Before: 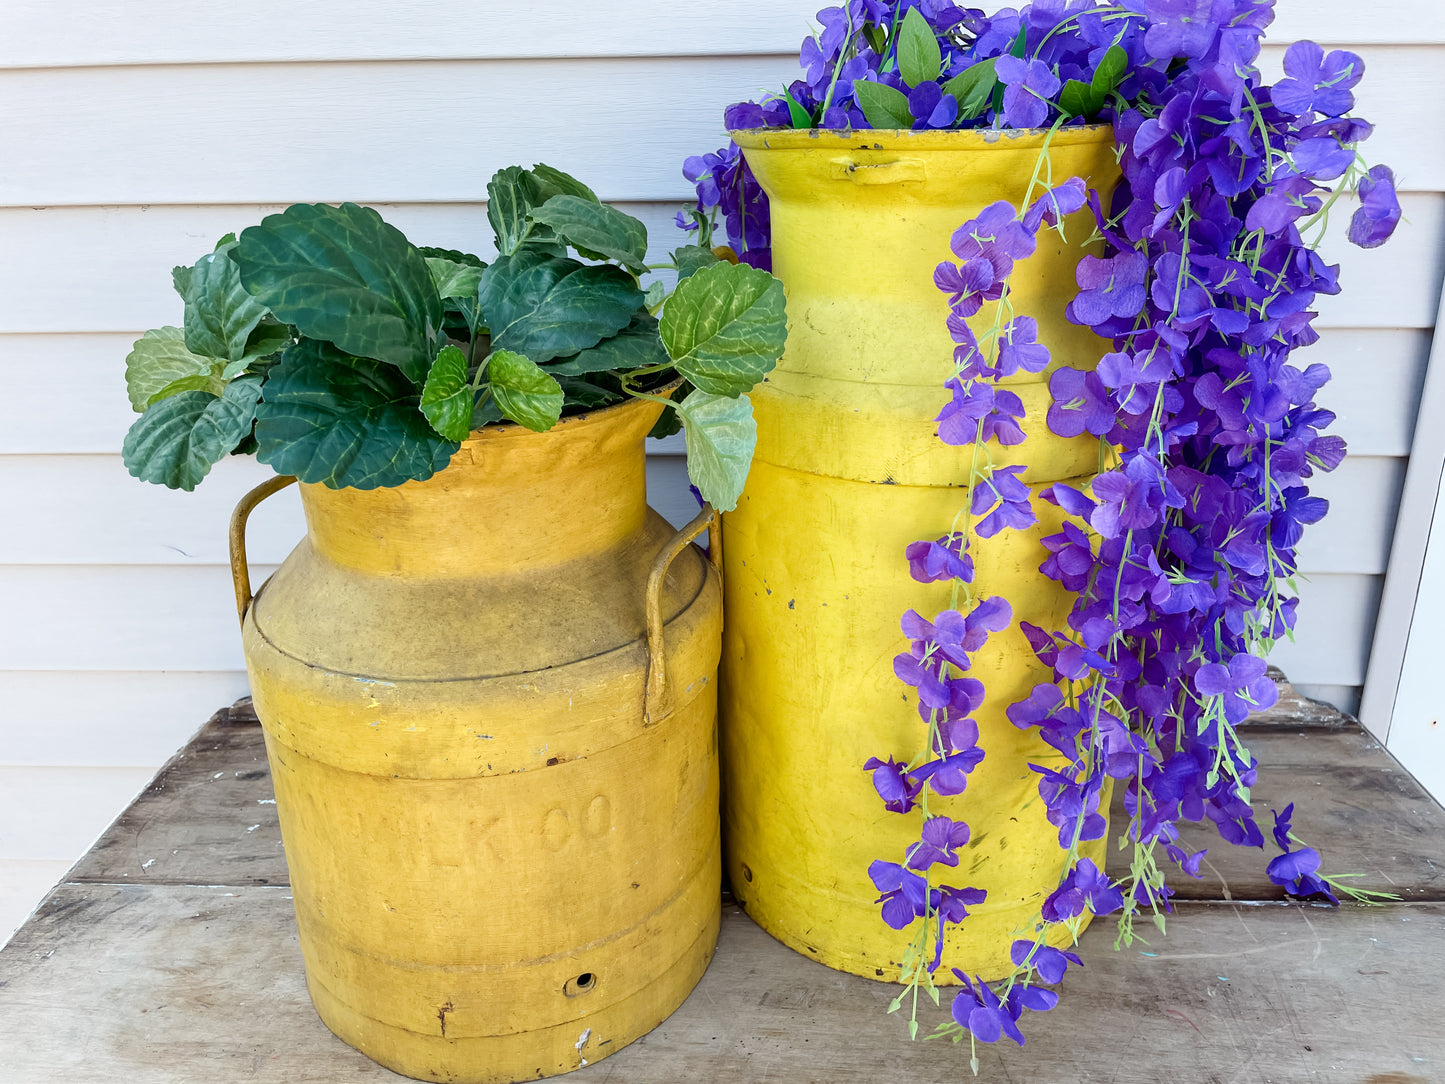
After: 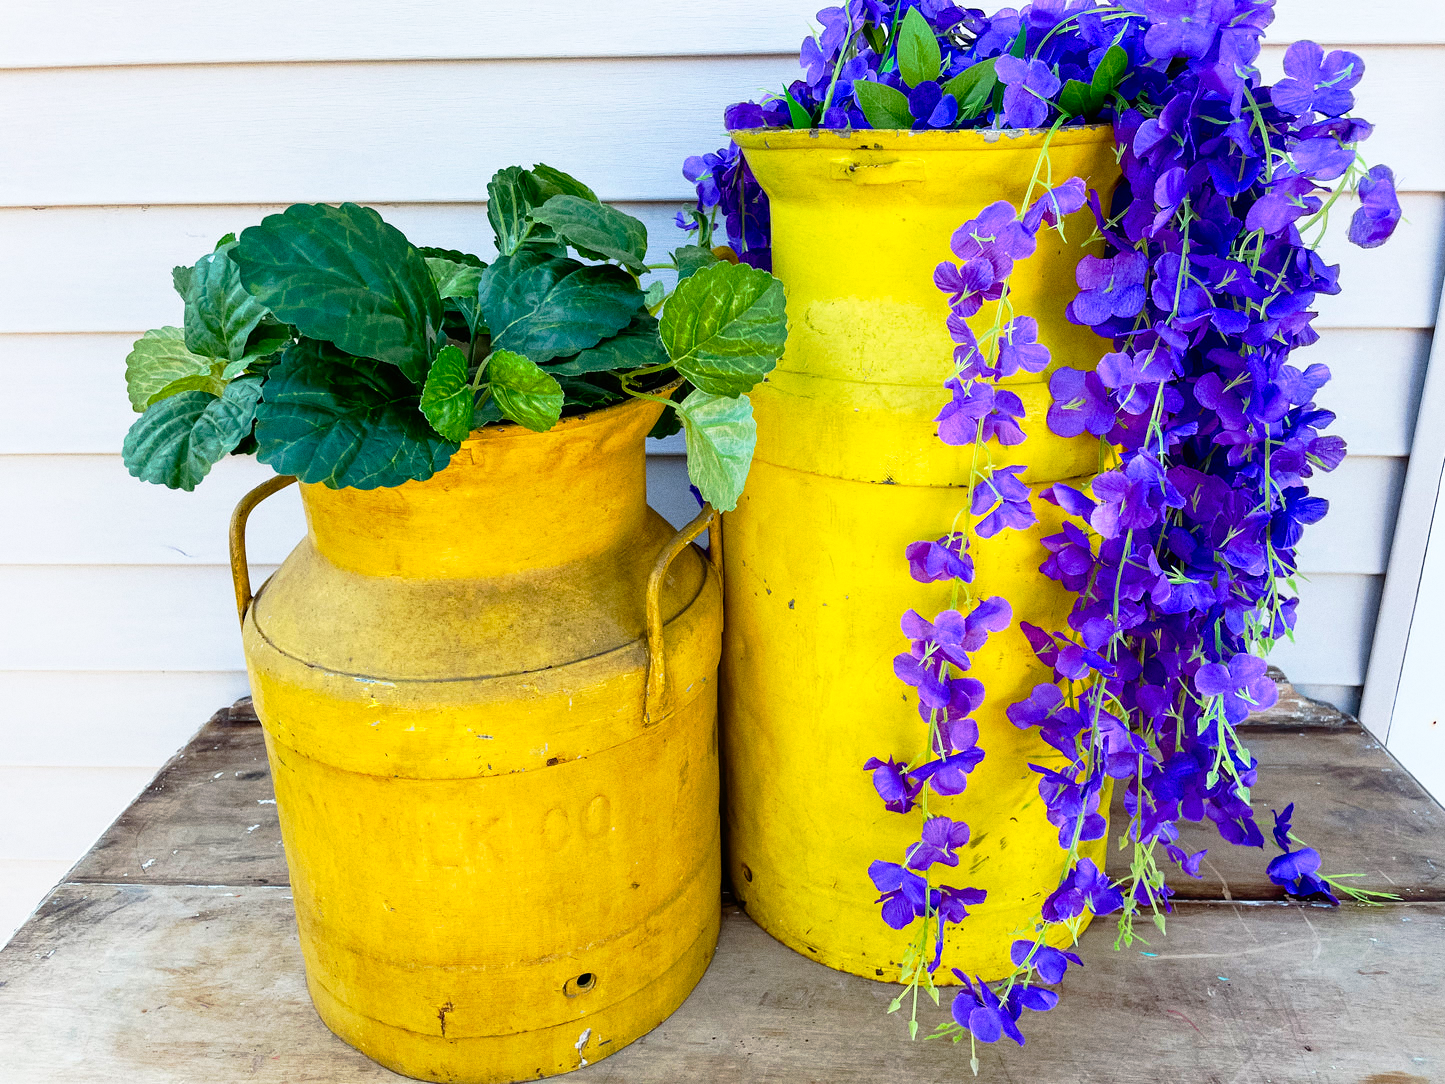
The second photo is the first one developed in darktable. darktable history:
grain: on, module defaults
tone curve: curves: ch0 [(0, 0) (0.003, 0.005) (0.011, 0.008) (0.025, 0.014) (0.044, 0.021) (0.069, 0.027) (0.1, 0.041) (0.136, 0.083) (0.177, 0.138) (0.224, 0.197) (0.277, 0.259) (0.335, 0.331) (0.399, 0.399) (0.468, 0.476) (0.543, 0.547) (0.623, 0.635) (0.709, 0.753) (0.801, 0.847) (0.898, 0.94) (1, 1)], preserve colors none
contrast brightness saturation: contrast 0.04, saturation 0.07
color balance rgb: perceptual saturation grading › global saturation 30%
